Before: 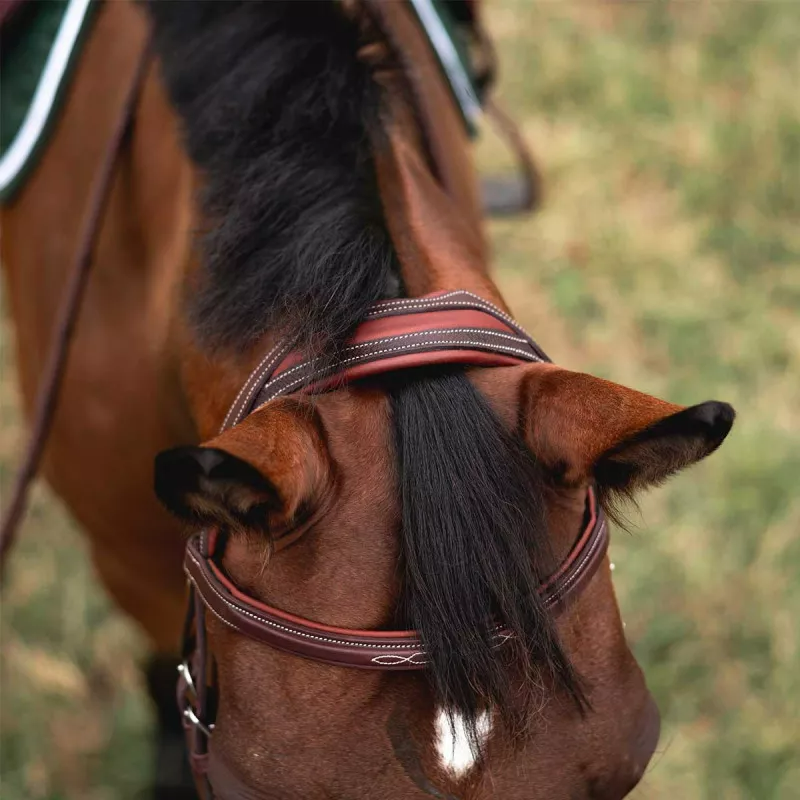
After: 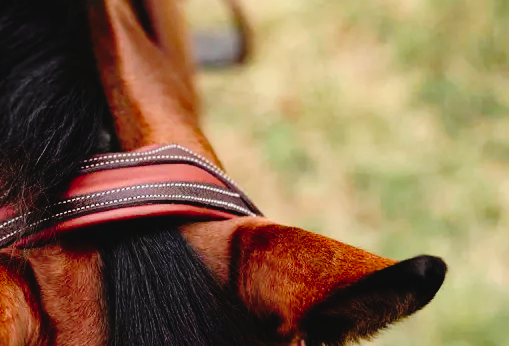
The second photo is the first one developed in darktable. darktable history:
crop: left 36.005%, top 18.293%, right 0.31%, bottom 38.444%
tone curve: curves: ch0 [(0, 0) (0.003, 0.03) (0.011, 0.03) (0.025, 0.033) (0.044, 0.035) (0.069, 0.04) (0.1, 0.046) (0.136, 0.052) (0.177, 0.08) (0.224, 0.121) (0.277, 0.225) (0.335, 0.343) (0.399, 0.456) (0.468, 0.555) (0.543, 0.647) (0.623, 0.732) (0.709, 0.808) (0.801, 0.886) (0.898, 0.947) (1, 1)], preserve colors none
